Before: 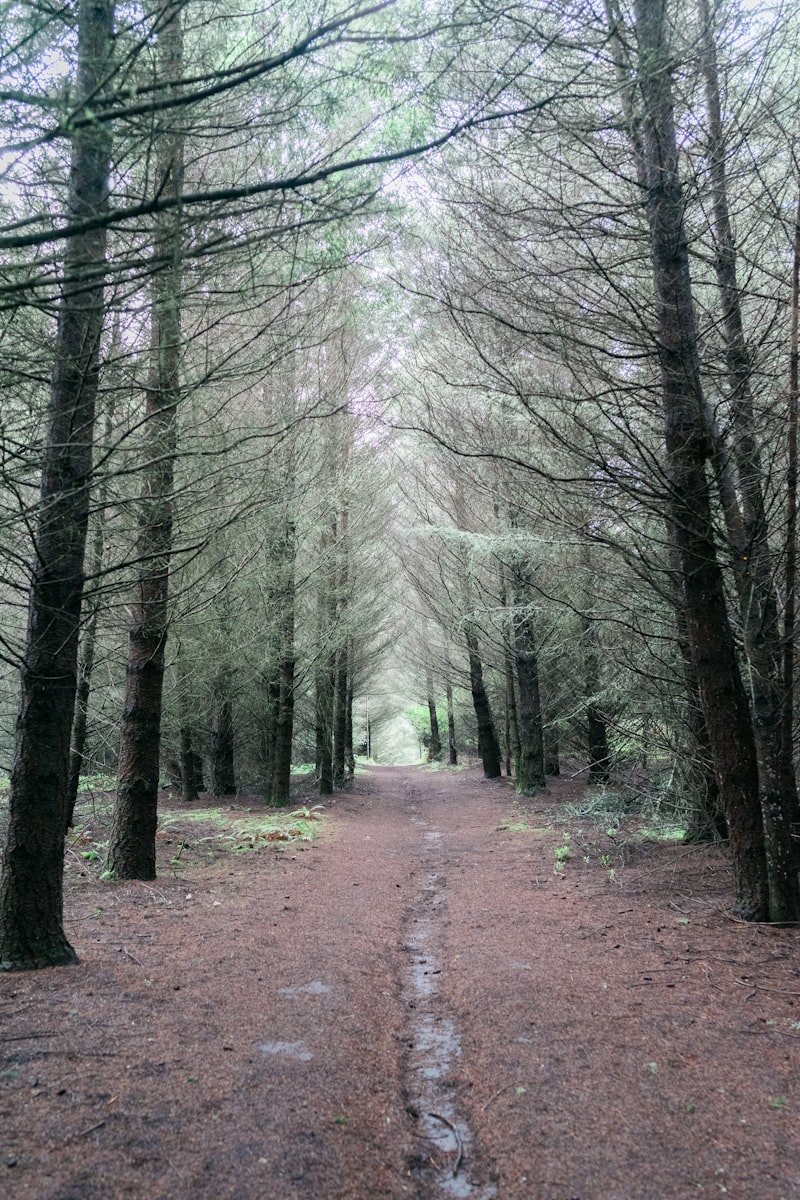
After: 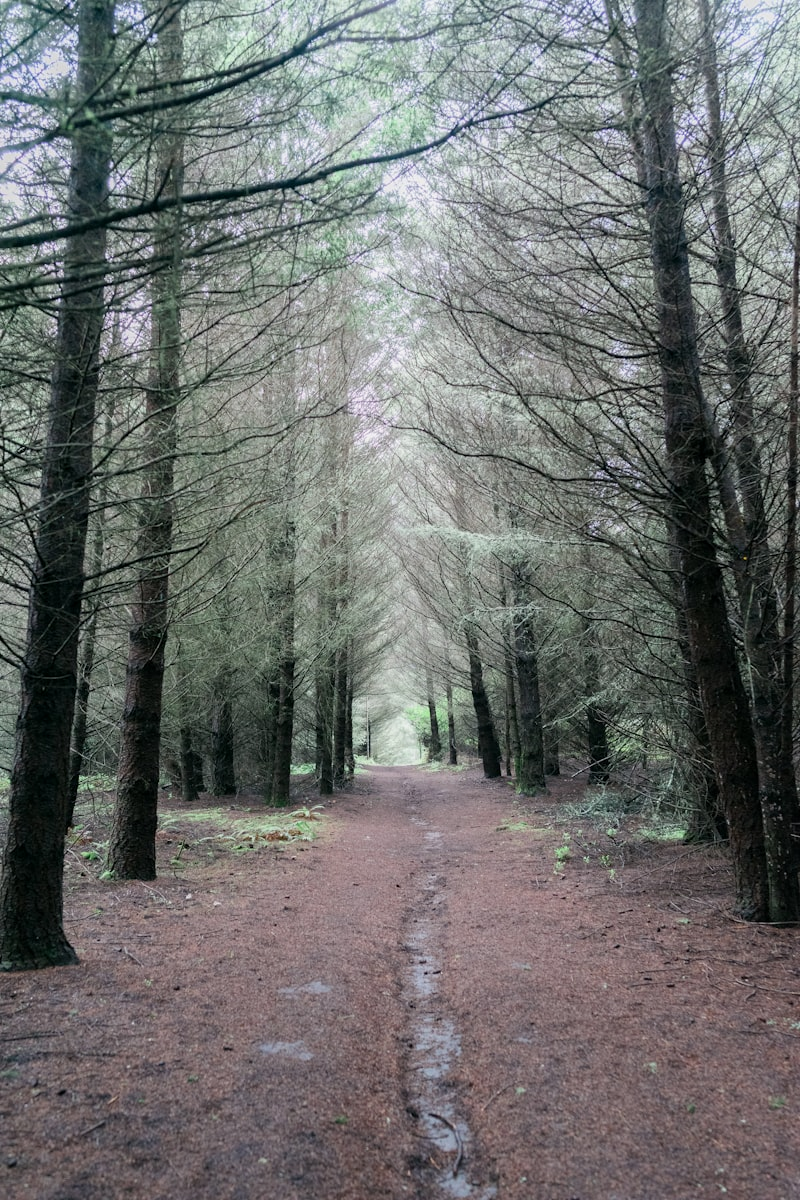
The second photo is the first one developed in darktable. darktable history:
exposure: black level correction 0.001, exposure -0.125 EV, compensate highlight preservation false
